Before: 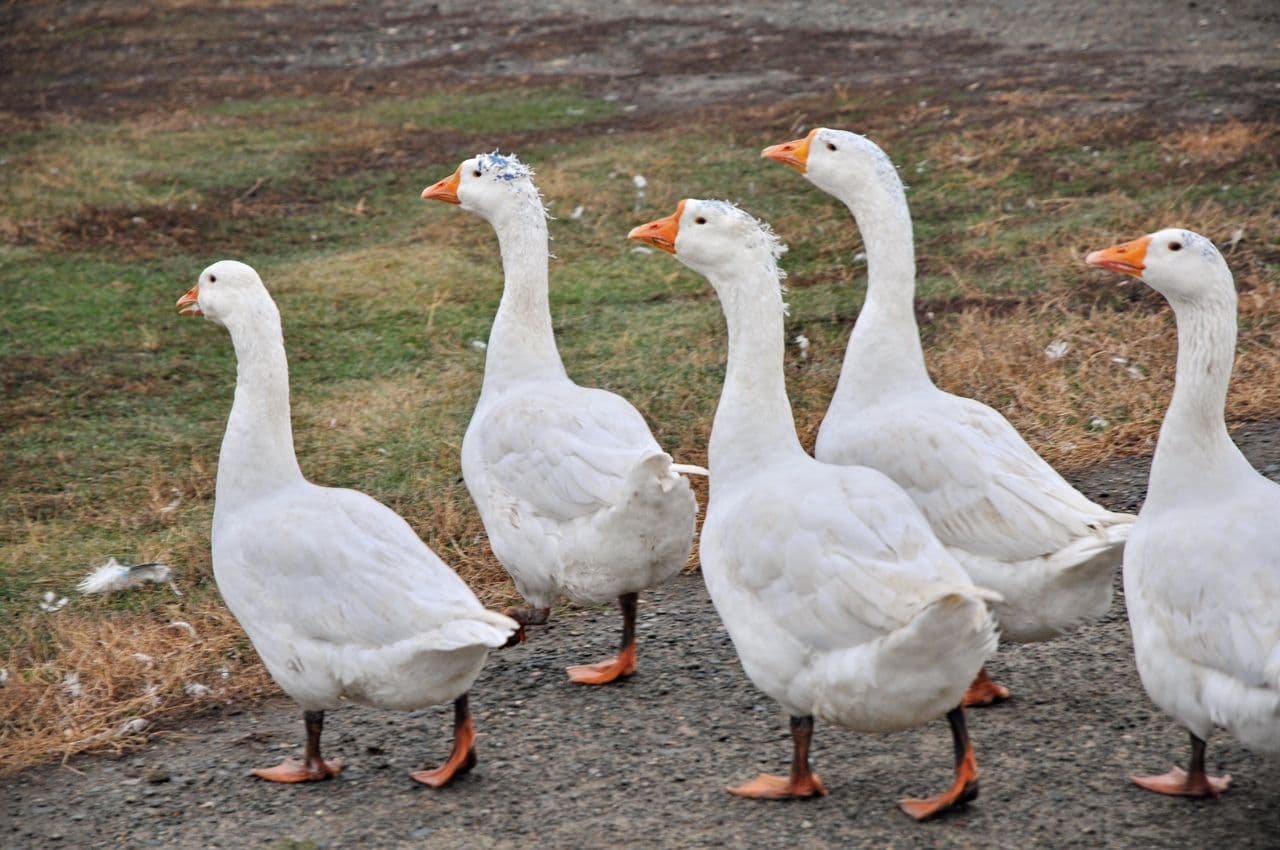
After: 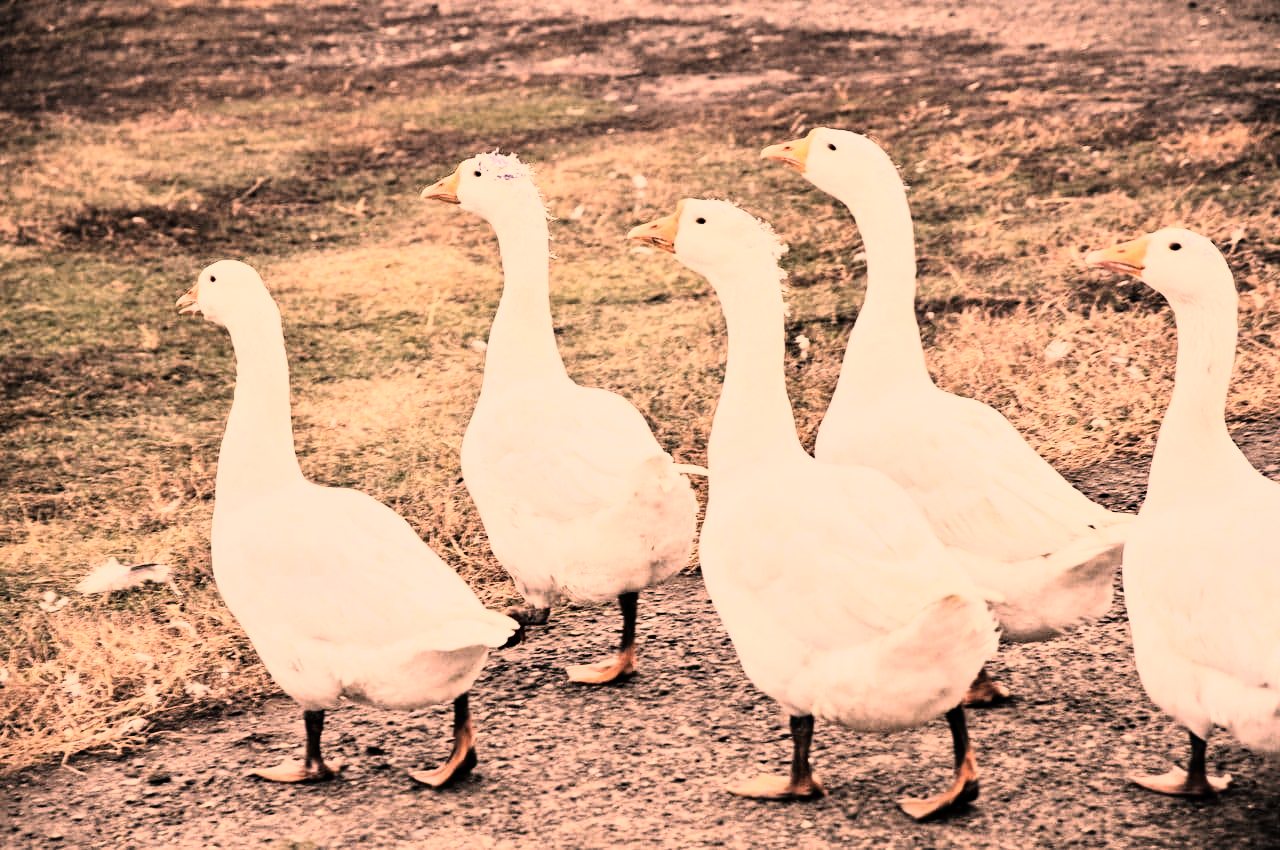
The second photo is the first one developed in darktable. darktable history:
rgb curve: curves: ch0 [(0, 0) (0.21, 0.15) (0.24, 0.21) (0.5, 0.75) (0.75, 0.96) (0.89, 0.99) (1, 1)]; ch1 [(0, 0.02) (0.21, 0.13) (0.25, 0.2) (0.5, 0.67) (0.75, 0.9) (0.89, 0.97) (1, 1)]; ch2 [(0, 0.02) (0.21, 0.13) (0.25, 0.2) (0.5, 0.67) (0.75, 0.9) (0.89, 0.97) (1, 1)], compensate middle gray true
color correction: highlights a* 40, highlights b* 40, saturation 0.69
contrast brightness saturation: contrast 0.1, saturation -0.36
